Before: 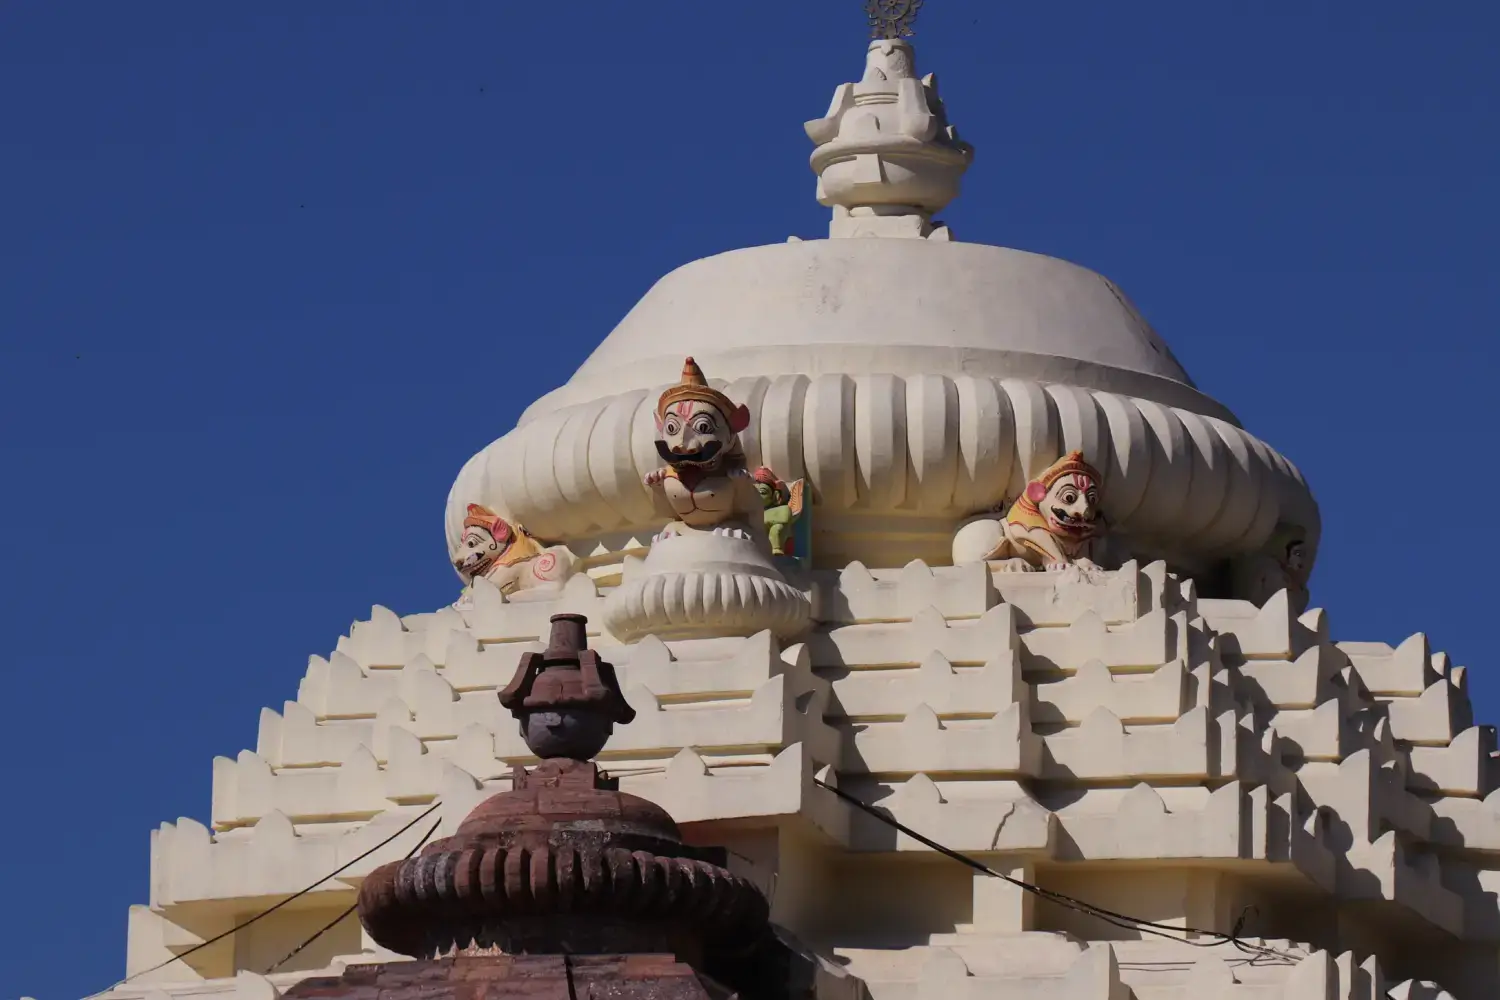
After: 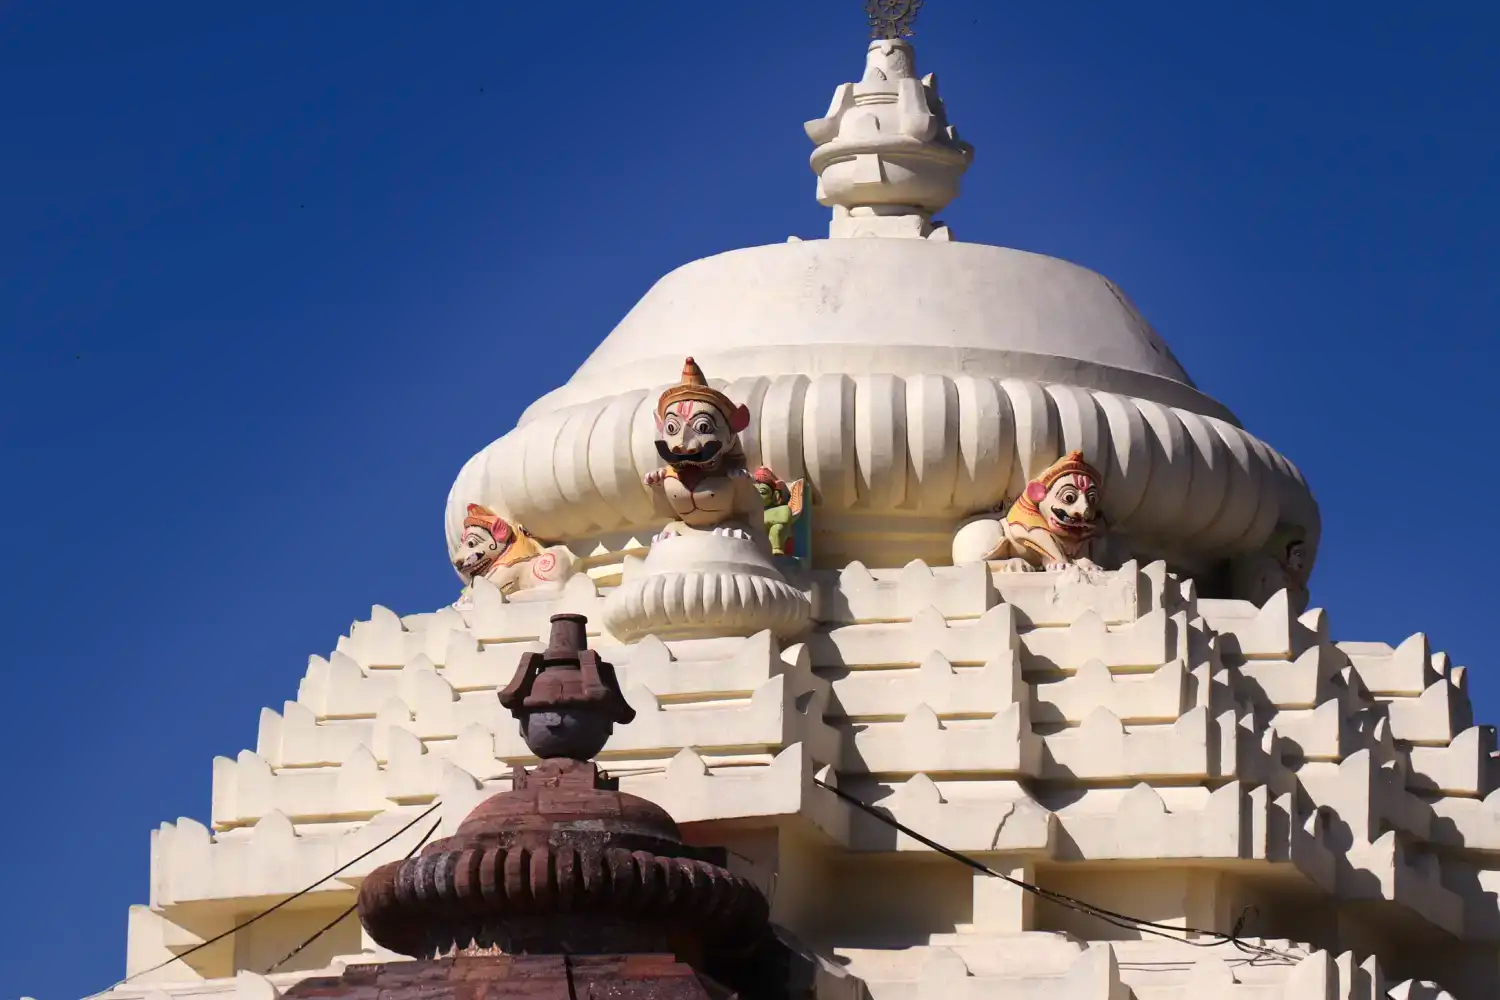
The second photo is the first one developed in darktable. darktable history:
contrast brightness saturation: contrast 0.03, brightness -0.04
shadows and highlights: shadows -70, highlights 35, soften with gaussian
exposure: black level correction 0, exposure 0.68 EV, compensate exposure bias true, compensate highlight preservation false
